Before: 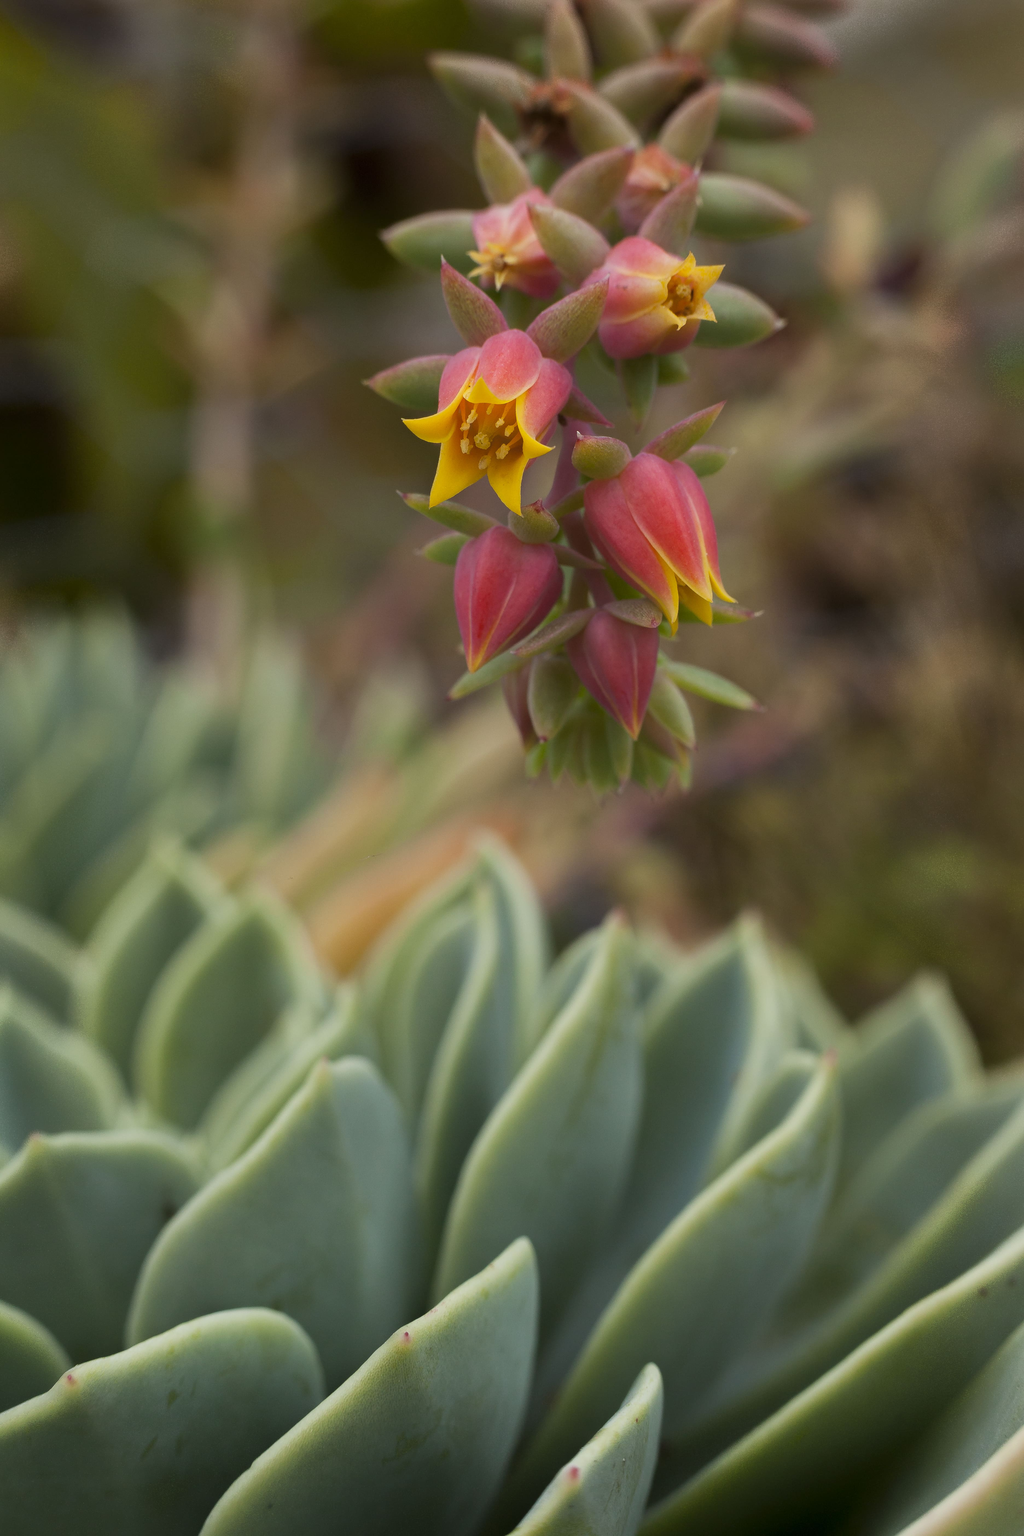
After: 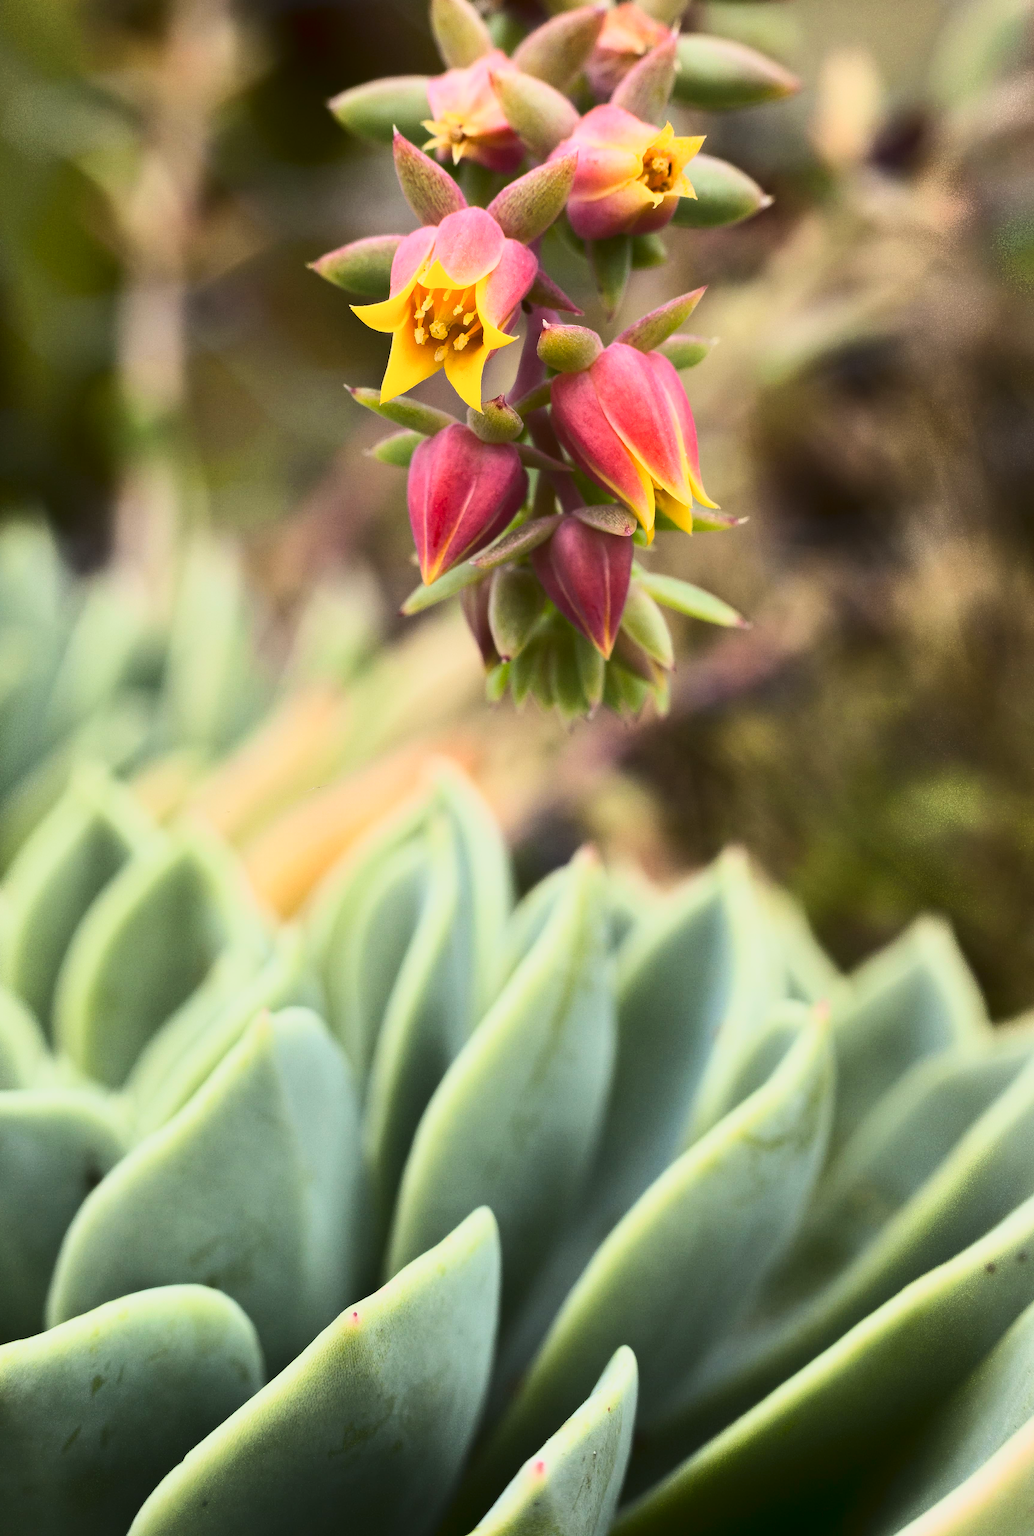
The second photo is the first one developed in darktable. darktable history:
exposure: exposure 0.207 EV, compensate highlight preservation false
crop and rotate: left 8.262%, top 9.226%
tone curve: curves: ch0 [(0, 0.026) (0.146, 0.158) (0.272, 0.34) (0.434, 0.625) (0.676, 0.871) (0.994, 0.955)], color space Lab, linked channels, preserve colors none
contrast brightness saturation: contrast 0.22
